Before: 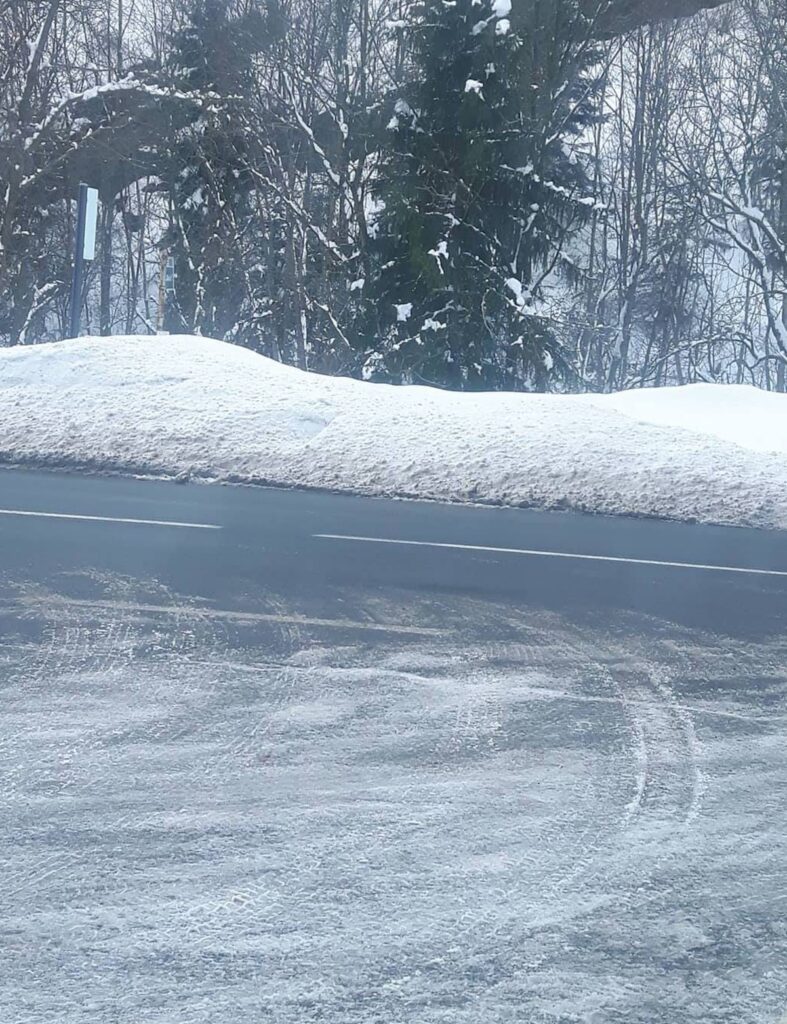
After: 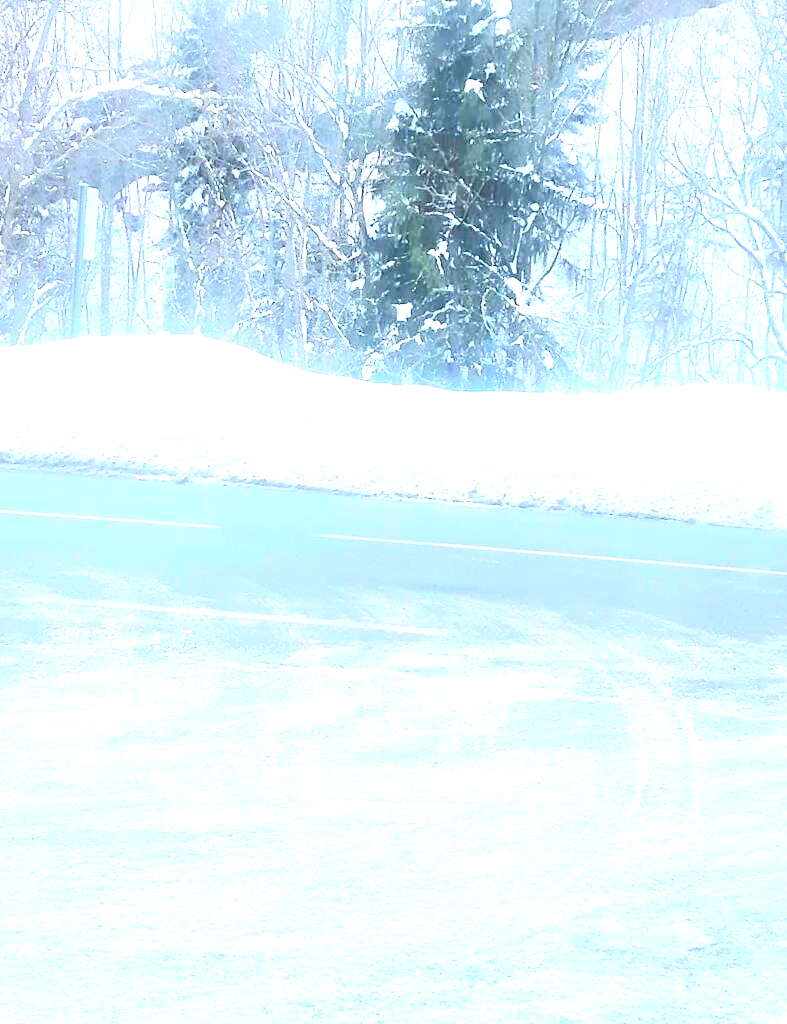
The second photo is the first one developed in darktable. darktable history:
tone equalizer: -8 EV -0.425 EV, -7 EV -0.392 EV, -6 EV -0.372 EV, -5 EV -0.227 EV, -3 EV 0.22 EV, -2 EV 0.363 EV, -1 EV 0.41 EV, +0 EV 0.425 EV, luminance estimator HSV value / RGB max
contrast brightness saturation: contrast 0.41, brightness 0.043, saturation 0.258
exposure: black level correction 0, exposure 1.459 EV, compensate highlight preservation false
